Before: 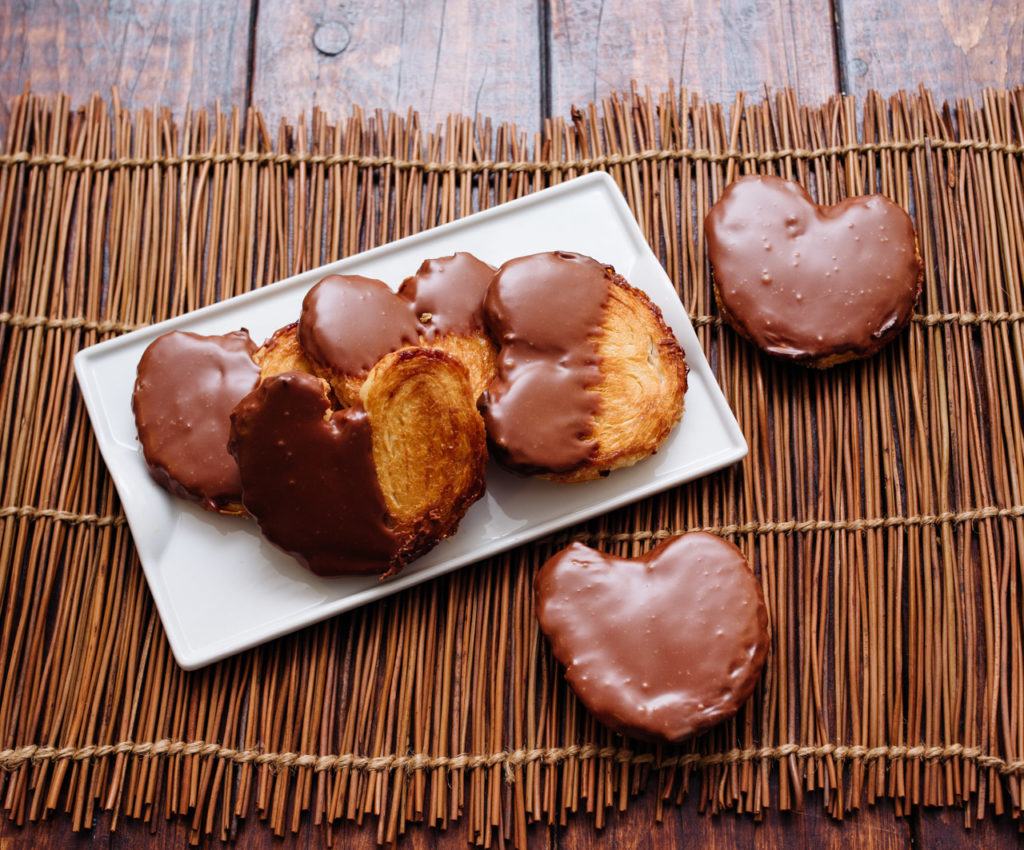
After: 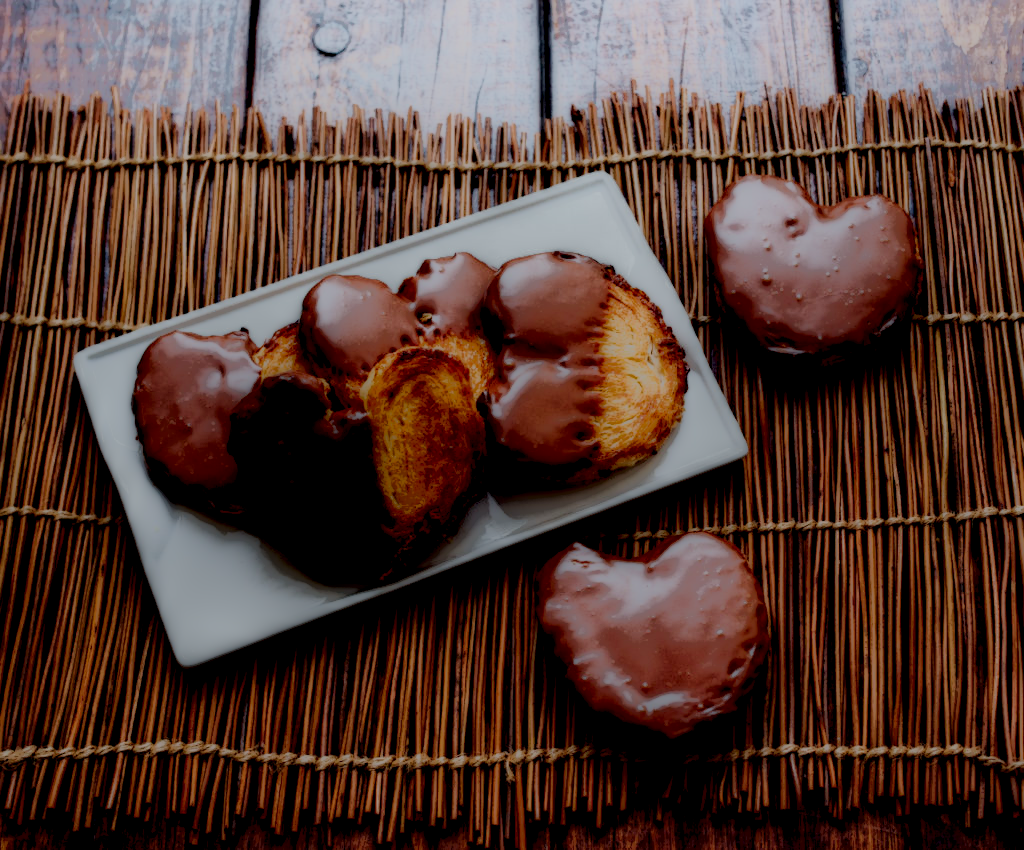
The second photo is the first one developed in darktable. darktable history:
exposure: exposure 0.376 EV, compensate highlight preservation false
local contrast: highlights 0%, shadows 198%, detail 164%, midtone range 0.001
color calibration: illuminant Planckian (black body), adaptation linear Bradford (ICC v4), x 0.361, y 0.366, temperature 4511.61 K, saturation algorithm version 1 (2020)
filmic rgb: black relative exposure -5 EV, hardness 2.88, contrast 1.3, highlights saturation mix -30%
